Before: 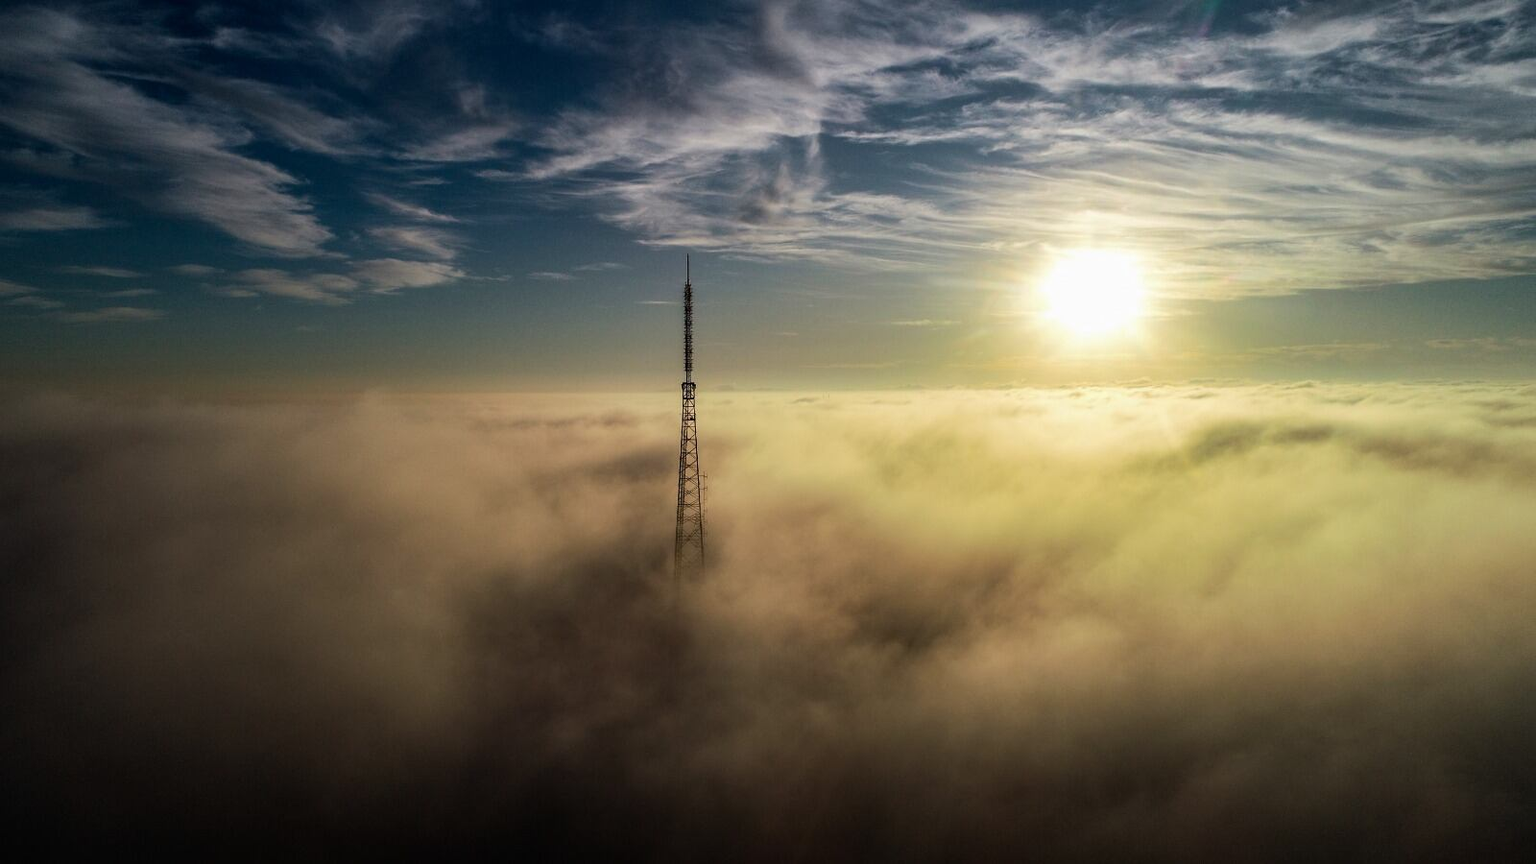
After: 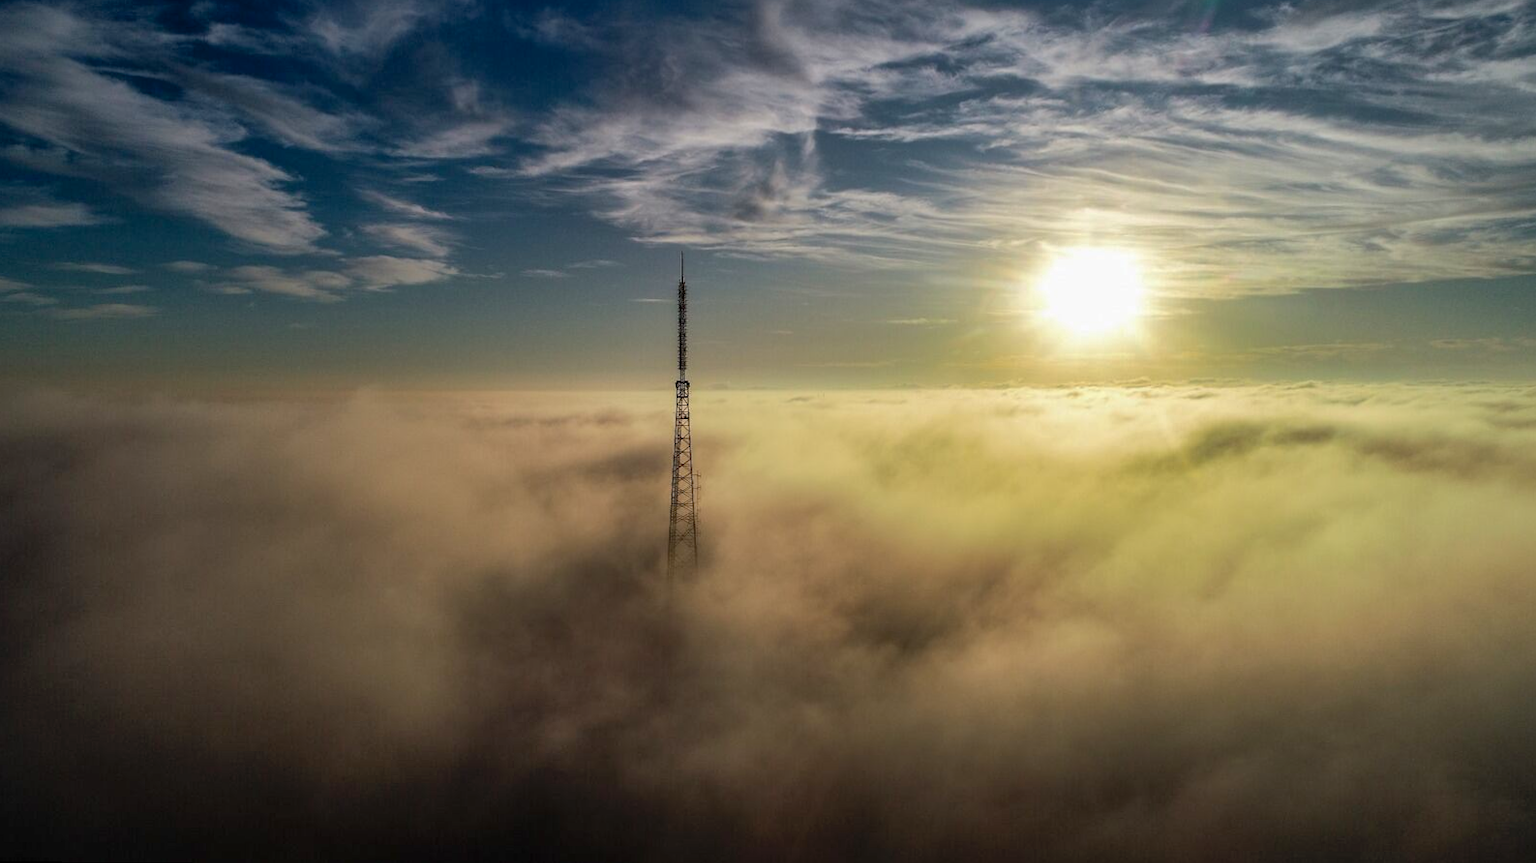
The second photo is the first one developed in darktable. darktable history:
rotate and perspective: rotation 0.192°, lens shift (horizontal) -0.015, crop left 0.005, crop right 0.996, crop top 0.006, crop bottom 0.99
shadows and highlights: on, module defaults
